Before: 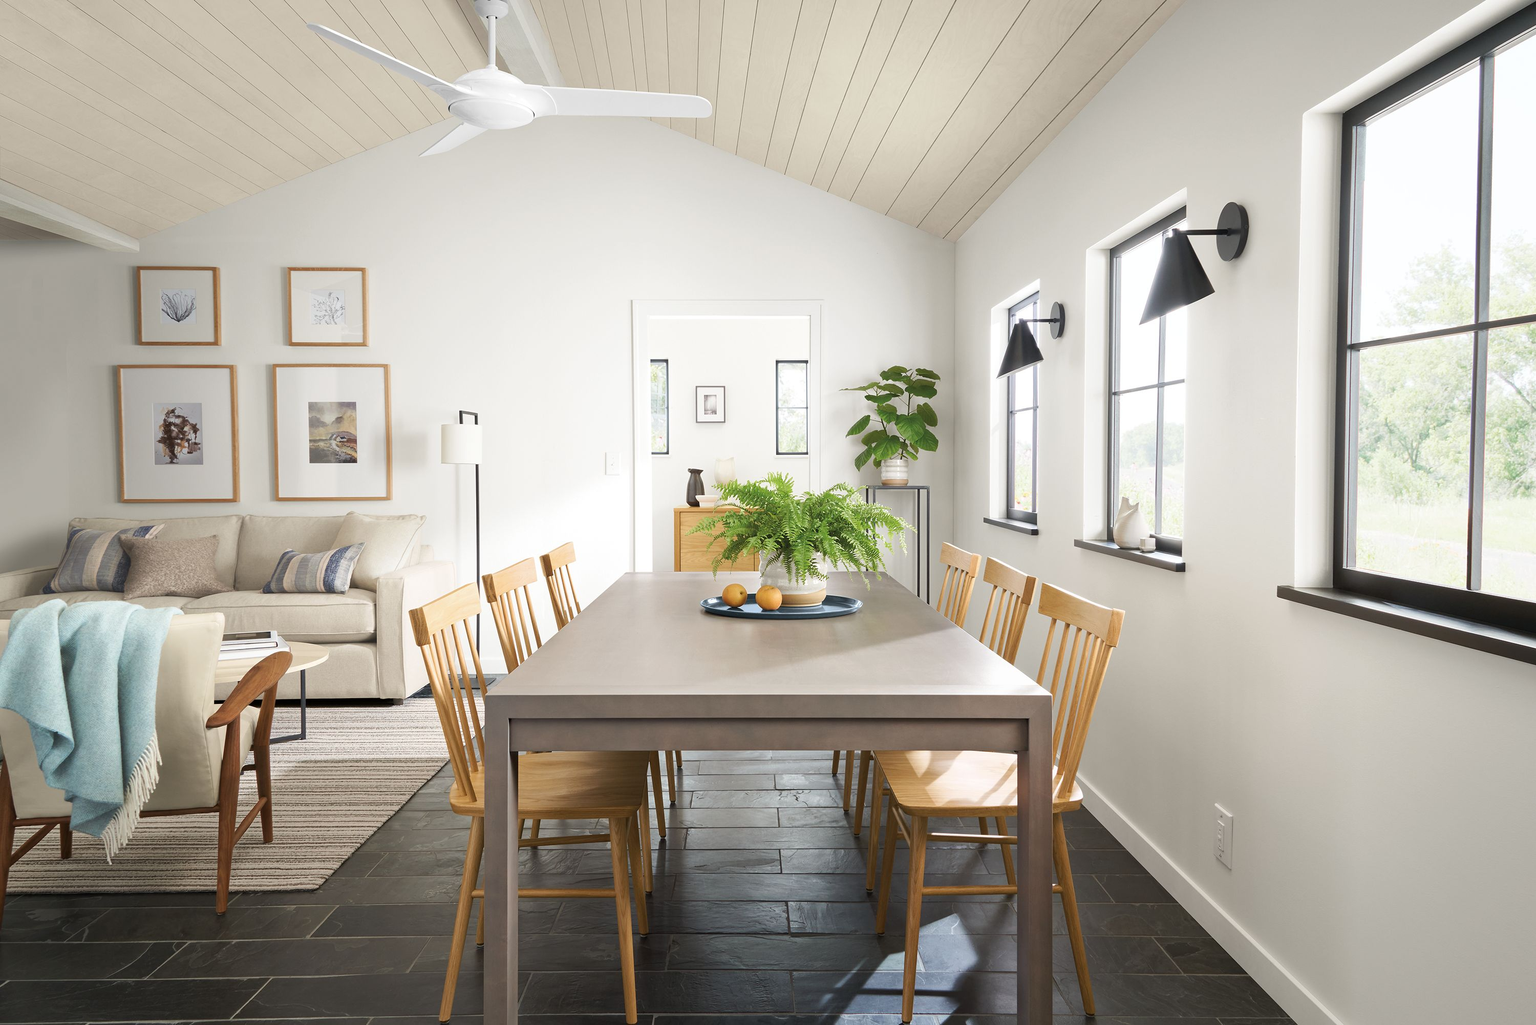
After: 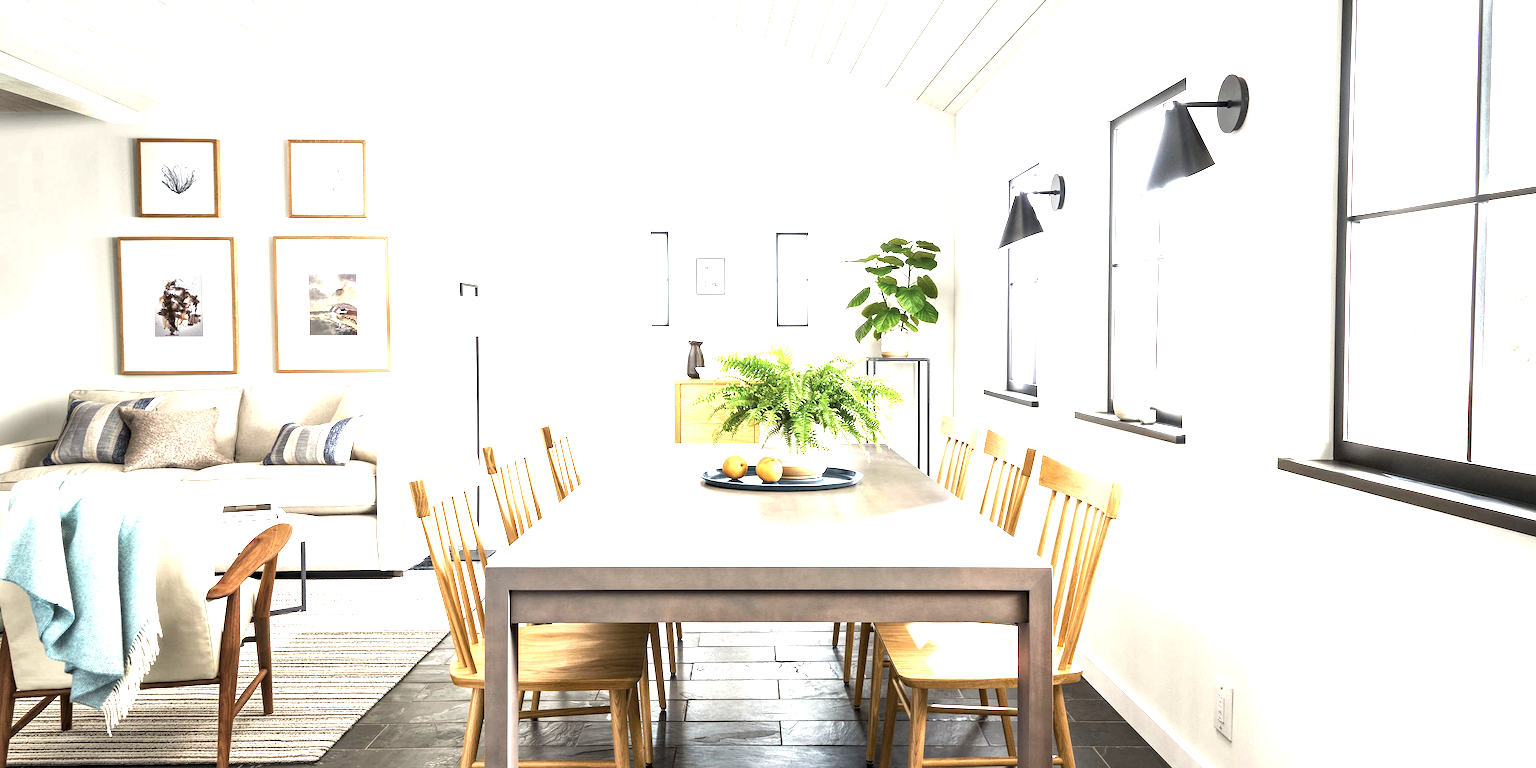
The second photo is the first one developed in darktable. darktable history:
exposure: black level correction 0, exposure 1.1 EV, compensate highlight preservation false
crop and rotate: top 12.5%, bottom 12.5%
local contrast: highlights 60%, shadows 60%, detail 160%
levels: levels [0.052, 0.496, 0.908]
